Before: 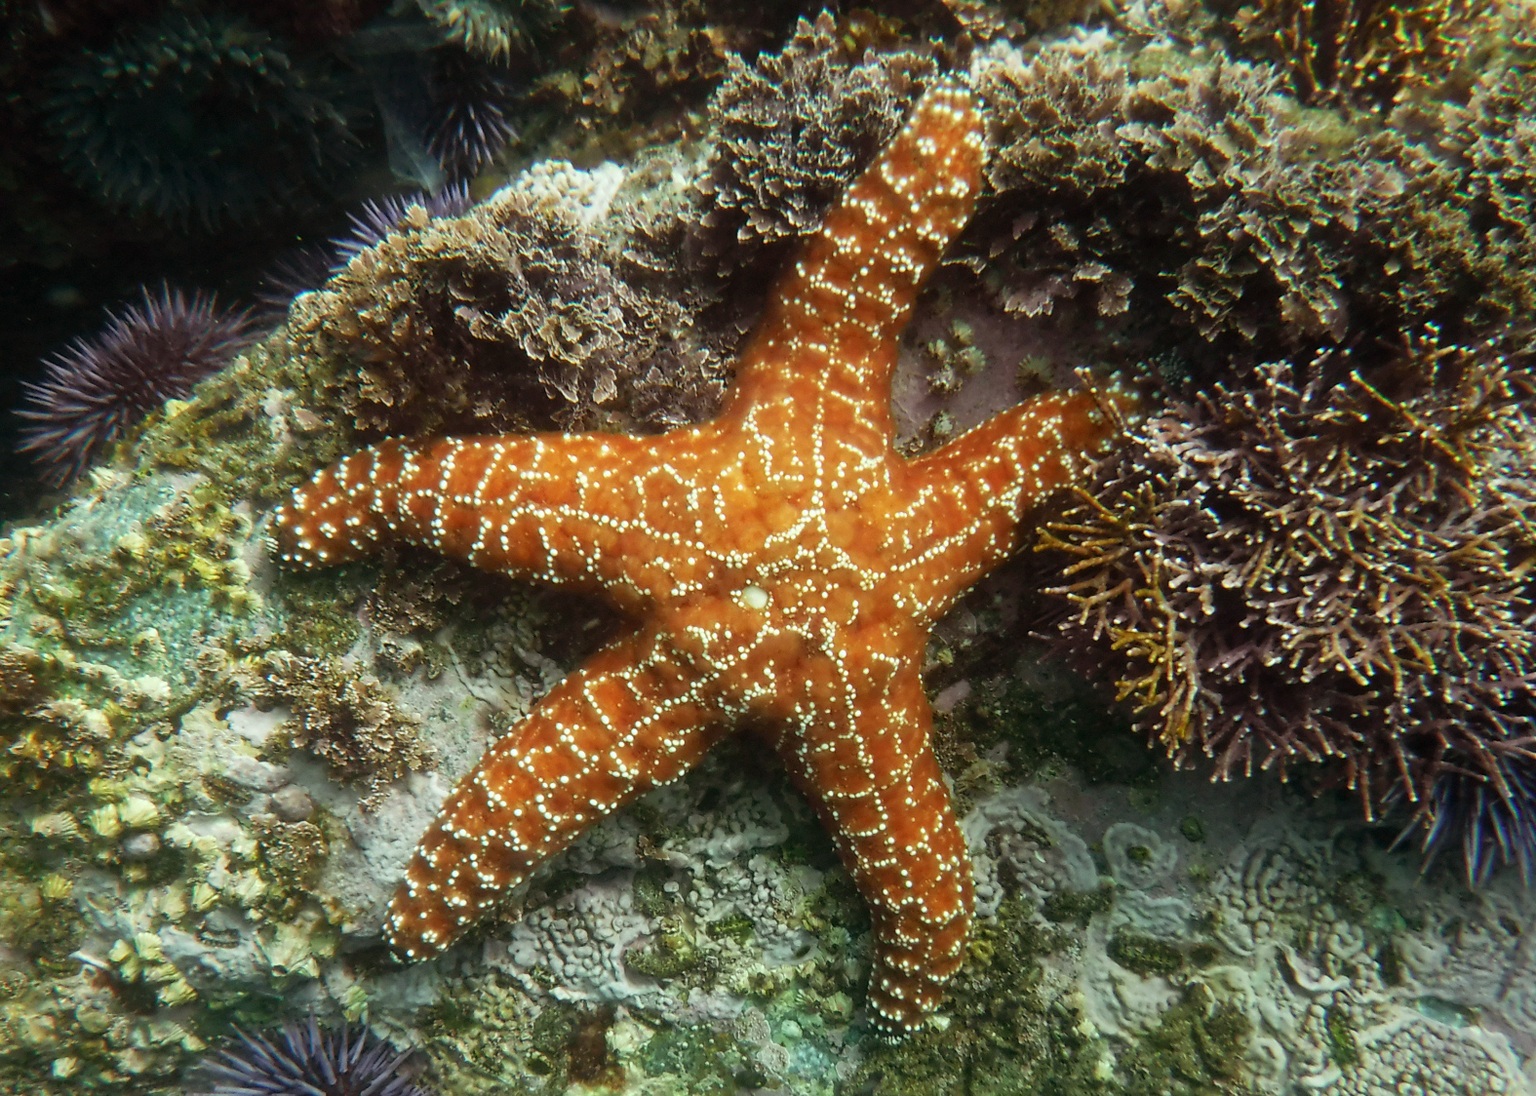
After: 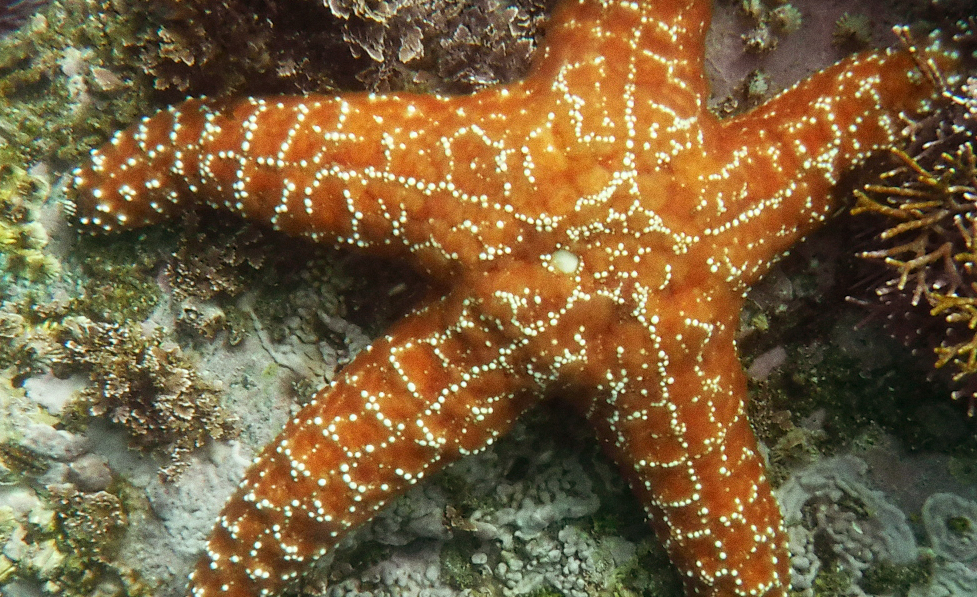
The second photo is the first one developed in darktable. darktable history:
grain: coarseness 0.09 ISO
crop: left 13.312%, top 31.28%, right 24.627%, bottom 15.582%
shadows and highlights: shadows 5, soften with gaussian
